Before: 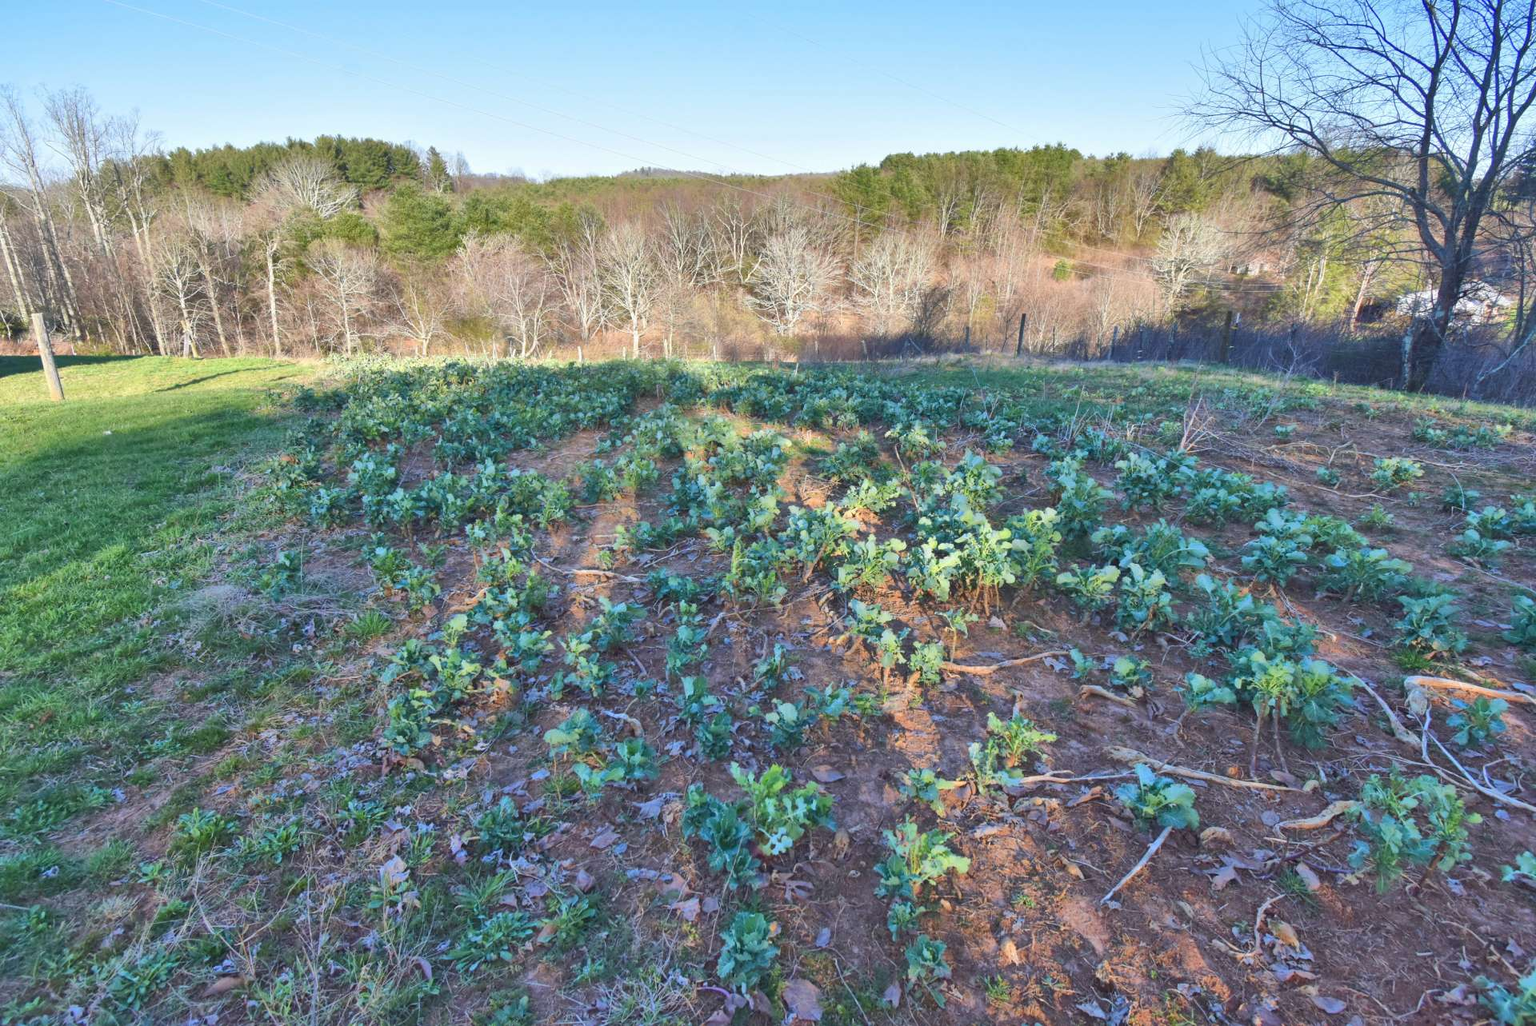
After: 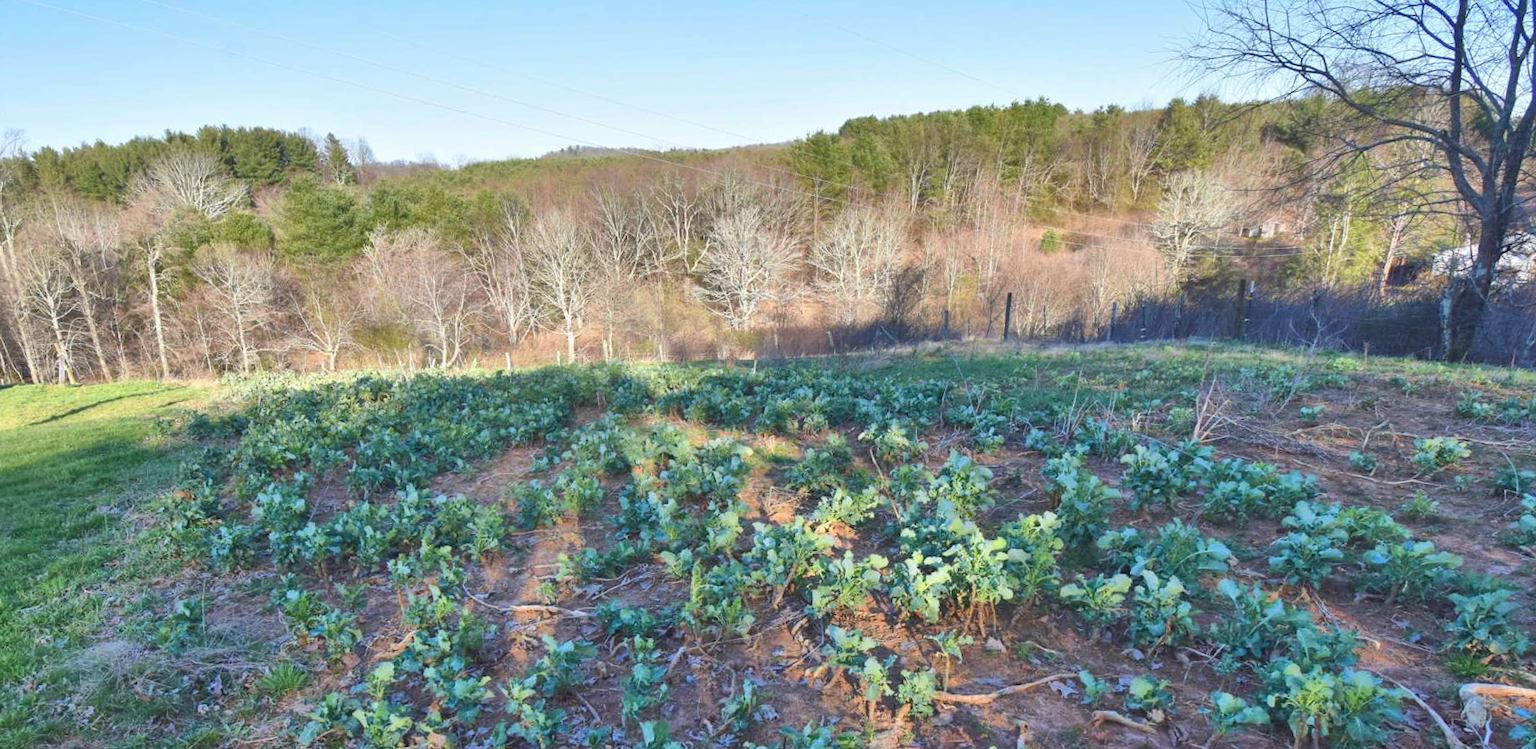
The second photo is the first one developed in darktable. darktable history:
rotate and perspective: rotation -2.56°, automatic cropping off
crop and rotate: left 9.345%, top 7.22%, right 4.982%, bottom 32.331%
